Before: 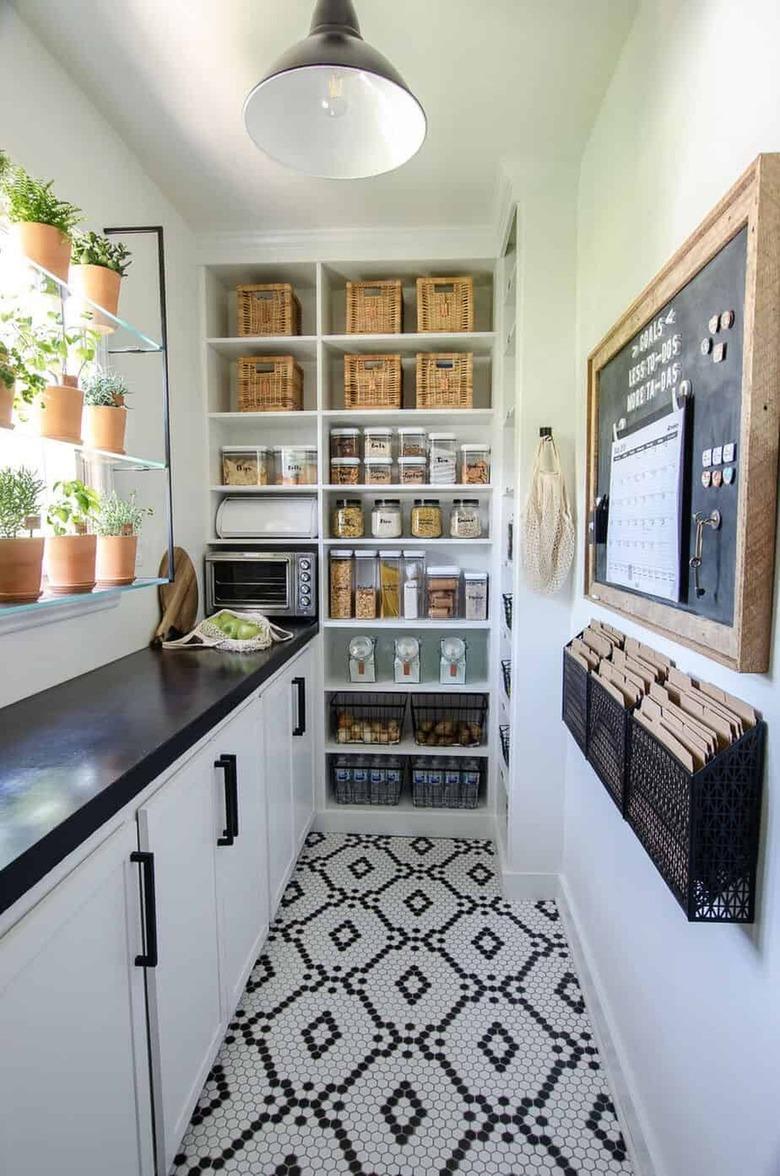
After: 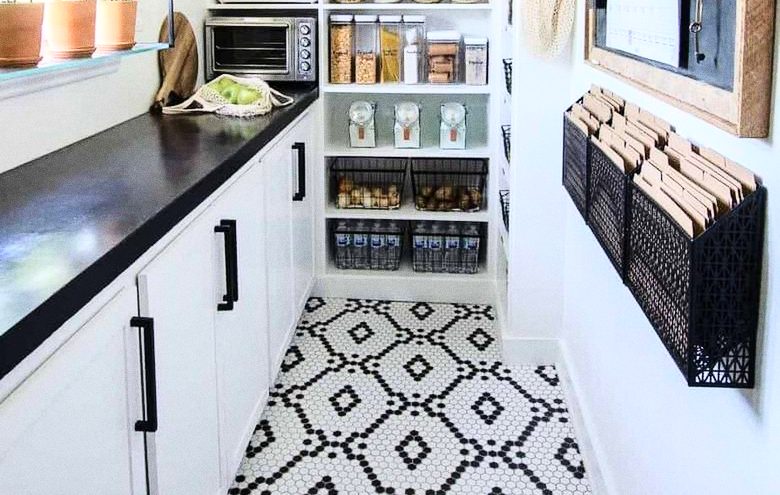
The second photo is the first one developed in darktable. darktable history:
grain: on, module defaults
base curve: curves: ch0 [(0, 0) (0.028, 0.03) (0.121, 0.232) (0.46, 0.748) (0.859, 0.968) (1, 1)]
crop: top 45.551%, bottom 12.262%
